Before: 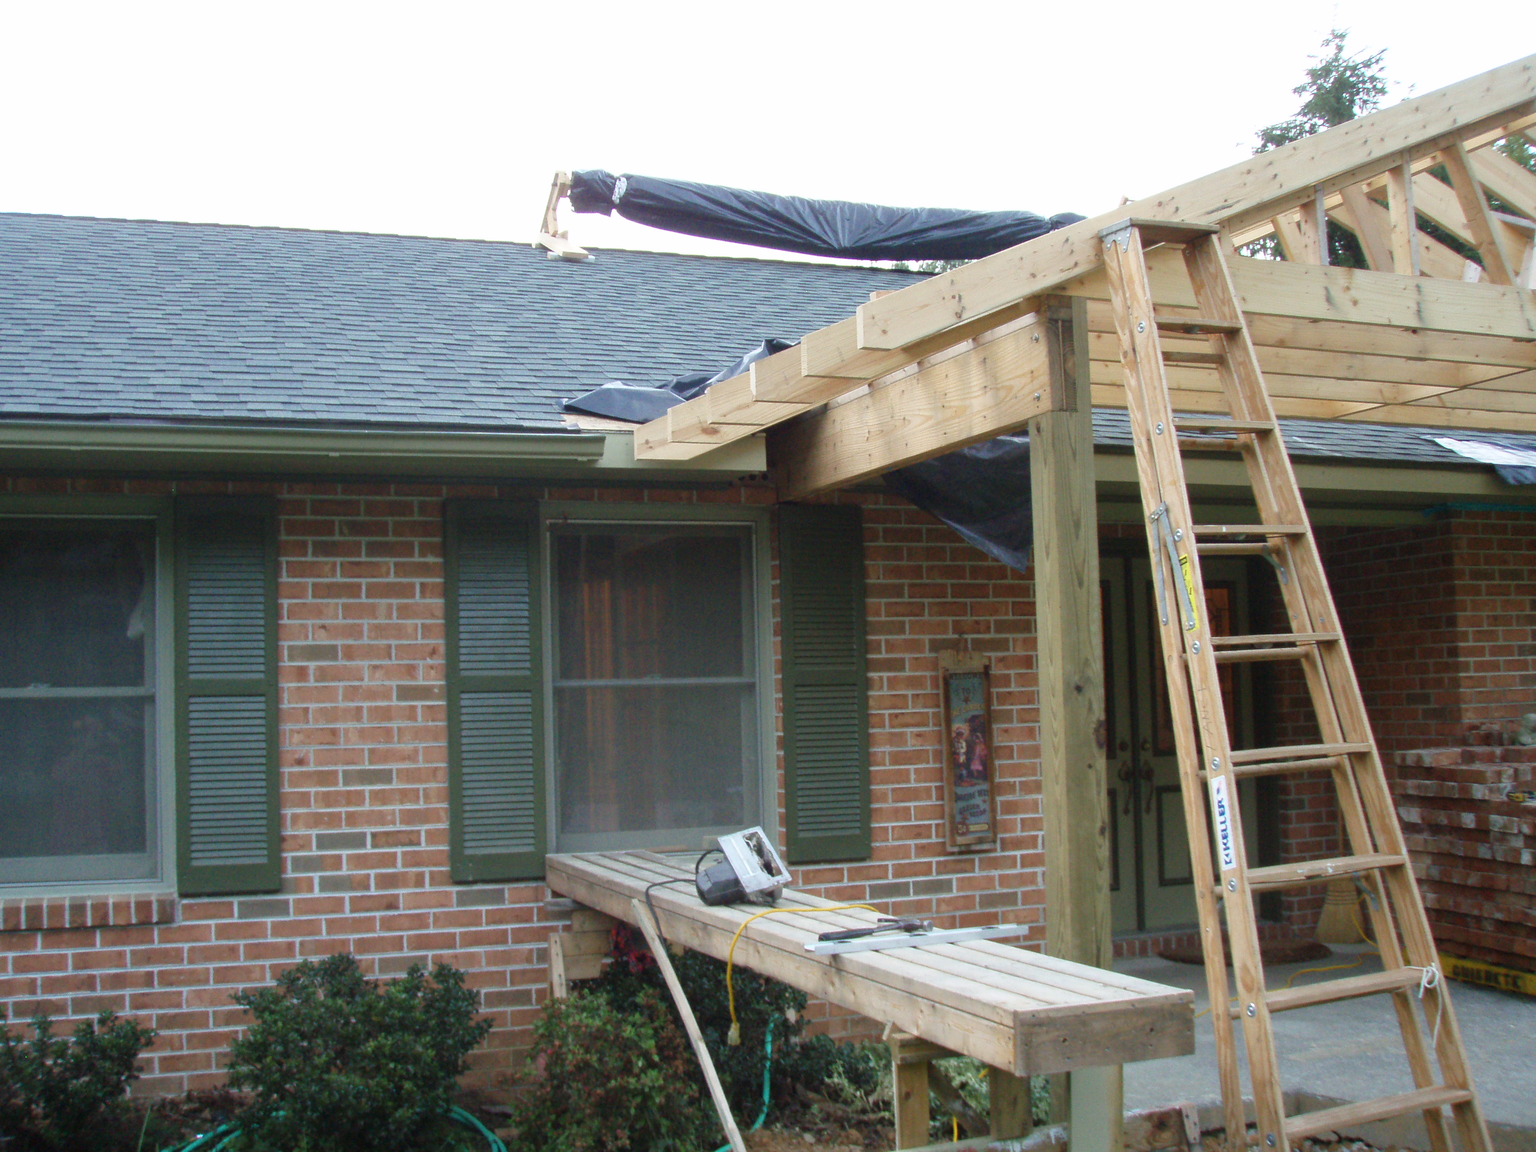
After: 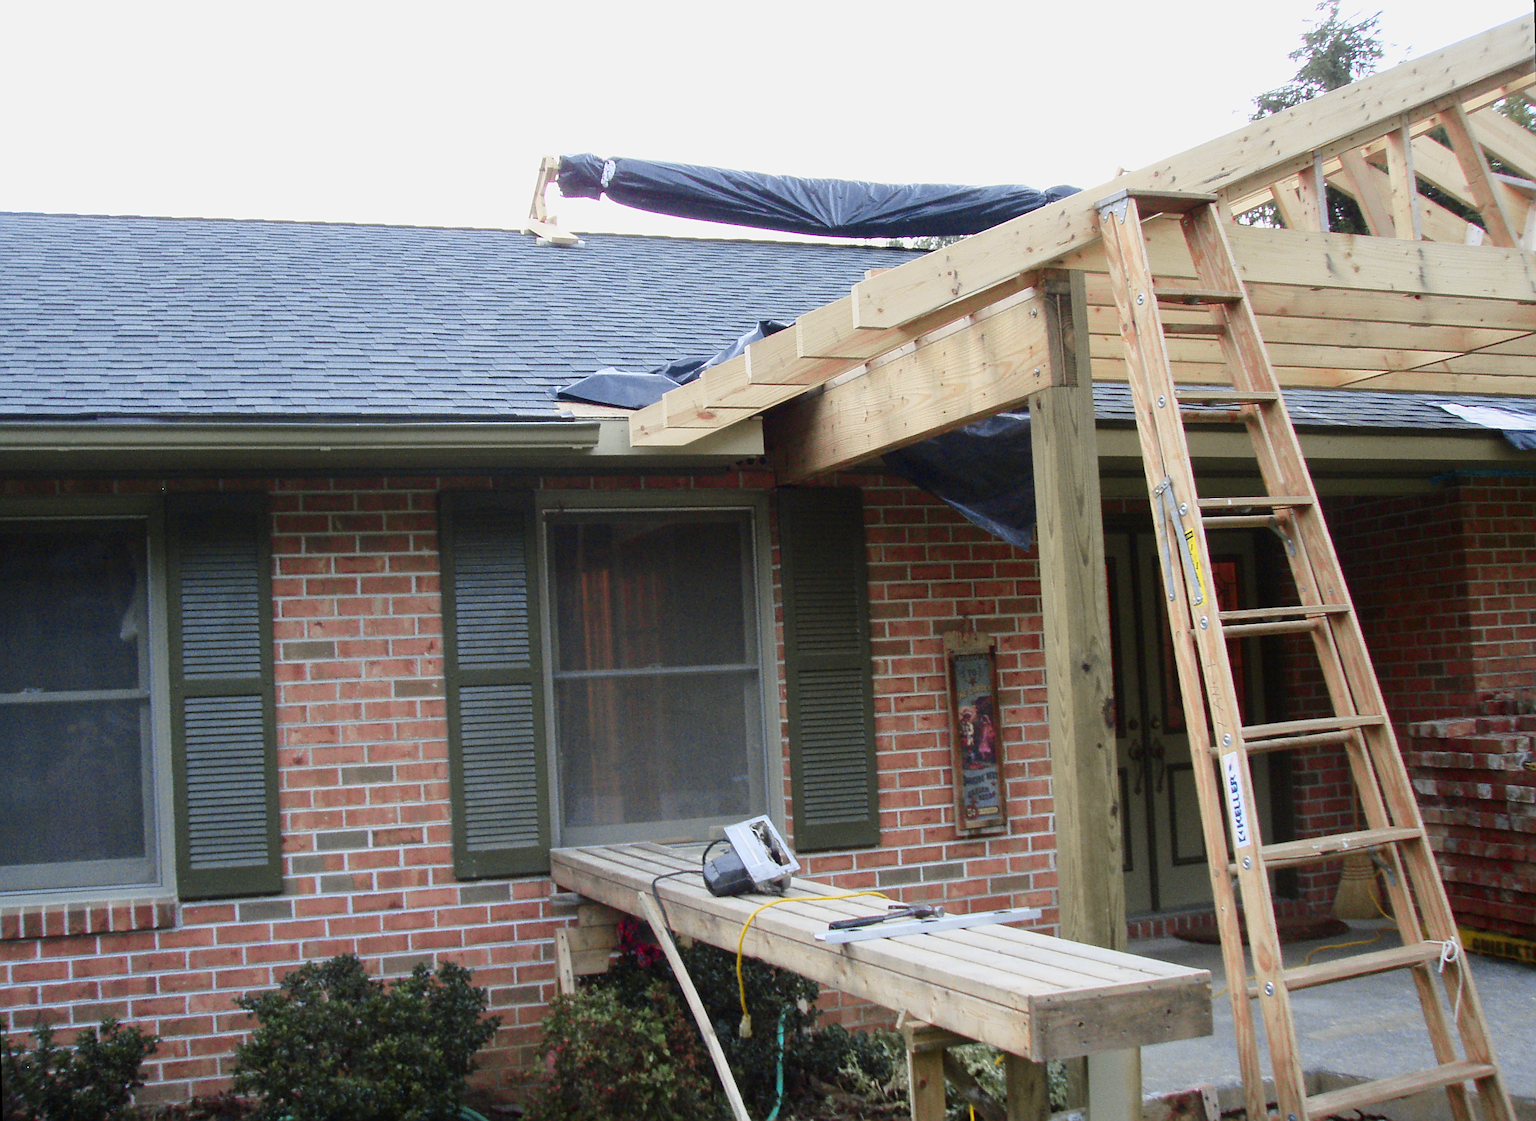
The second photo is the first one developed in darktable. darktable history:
tone curve: curves: ch0 [(0, 0) (0.087, 0.054) (0.281, 0.245) (0.506, 0.526) (0.8, 0.824) (0.994, 0.955)]; ch1 [(0, 0) (0.27, 0.195) (0.406, 0.435) (0.452, 0.474) (0.495, 0.5) (0.514, 0.508) (0.537, 0.556) (0.654, 0.689) (1, 1)]; ch2 [(0, 0) (0.269, 0.299) (0.459, 0.441) (0.498, 0.499) (0.523, 0.52) (0.551, 0.549) (0.633, 0.625) (0.659, 0.681) (0.718, 0.764) (1, 1)], color space Lab, independent channels, preserve colors none
rotate and perspective: rotation -1.42°, crop left 0.016, crop right 0.984, crop top 0.035, crop bottom 0.965
sharpen: on, module defaults
